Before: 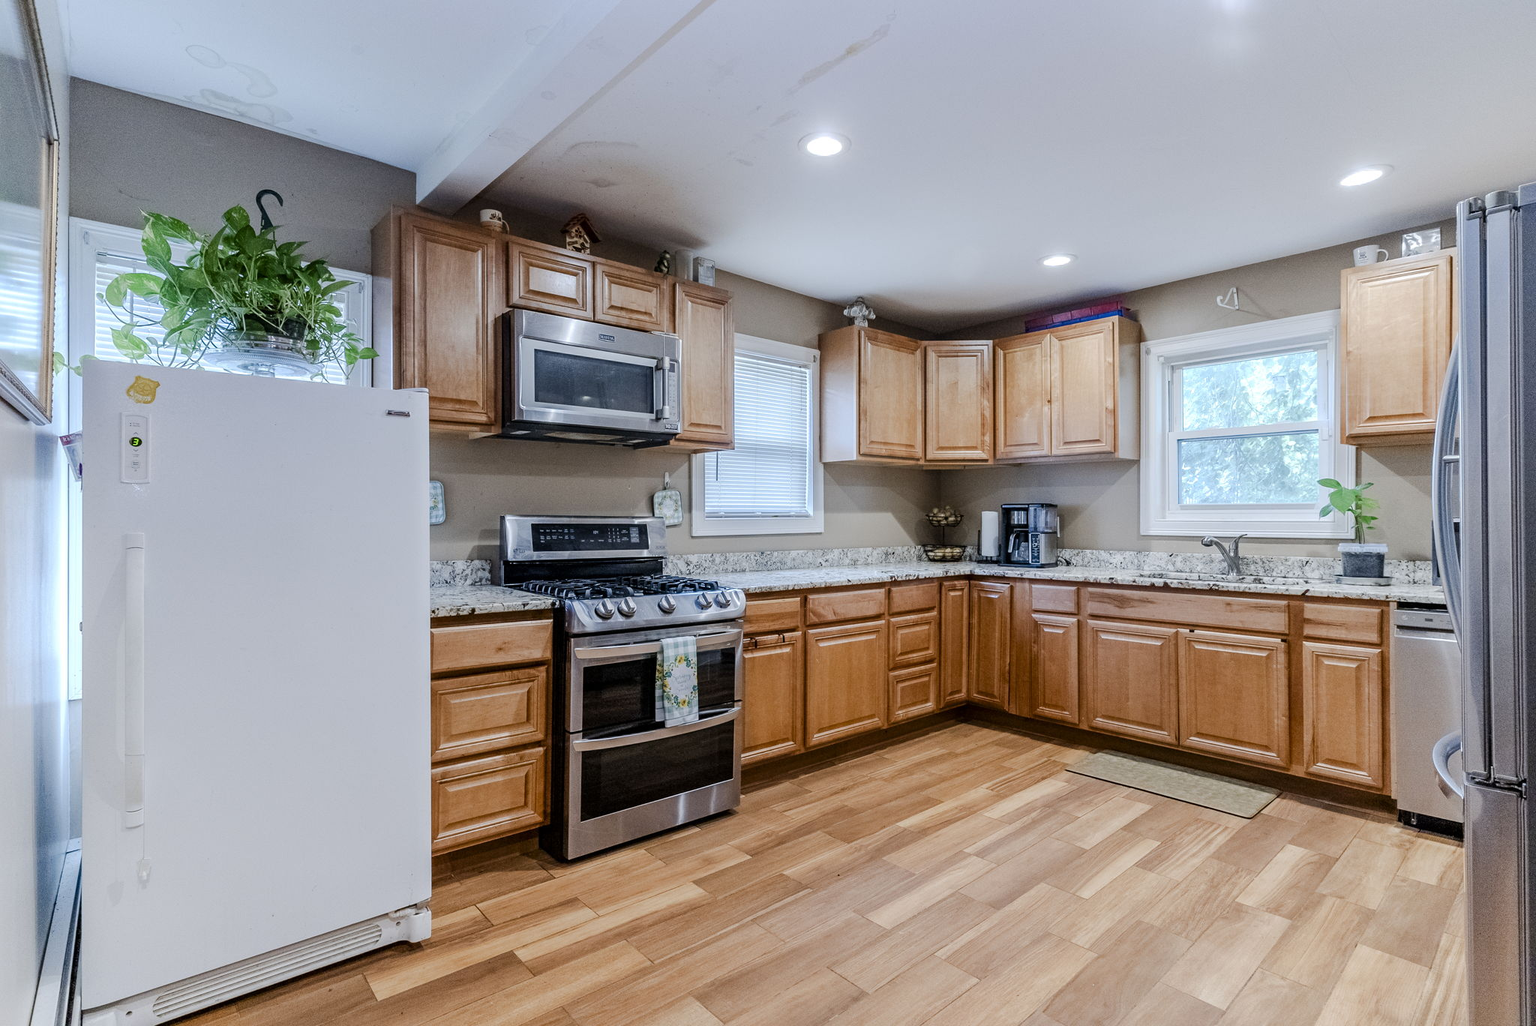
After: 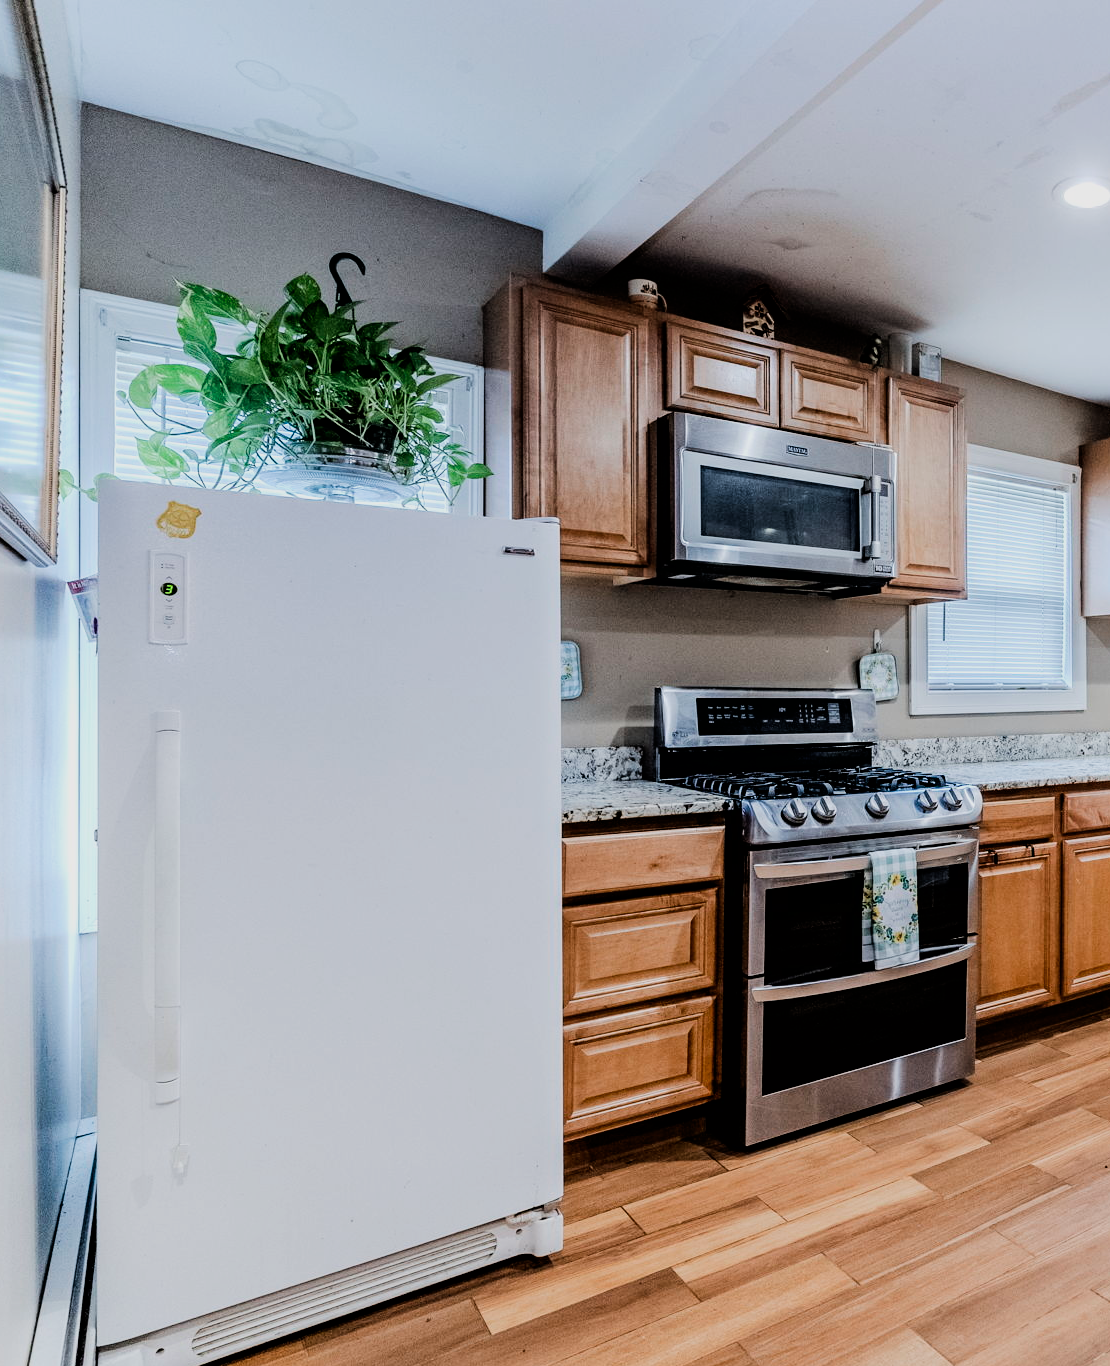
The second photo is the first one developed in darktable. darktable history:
crop: left 0.604%, right 45.165%, bottom 0.087%
filmic rgb: black relative exposure -5.12 EV, white relative exposure 3.99 EV, hardness 2.88, contrast 1.408, highlights saturation mix -30.01%
